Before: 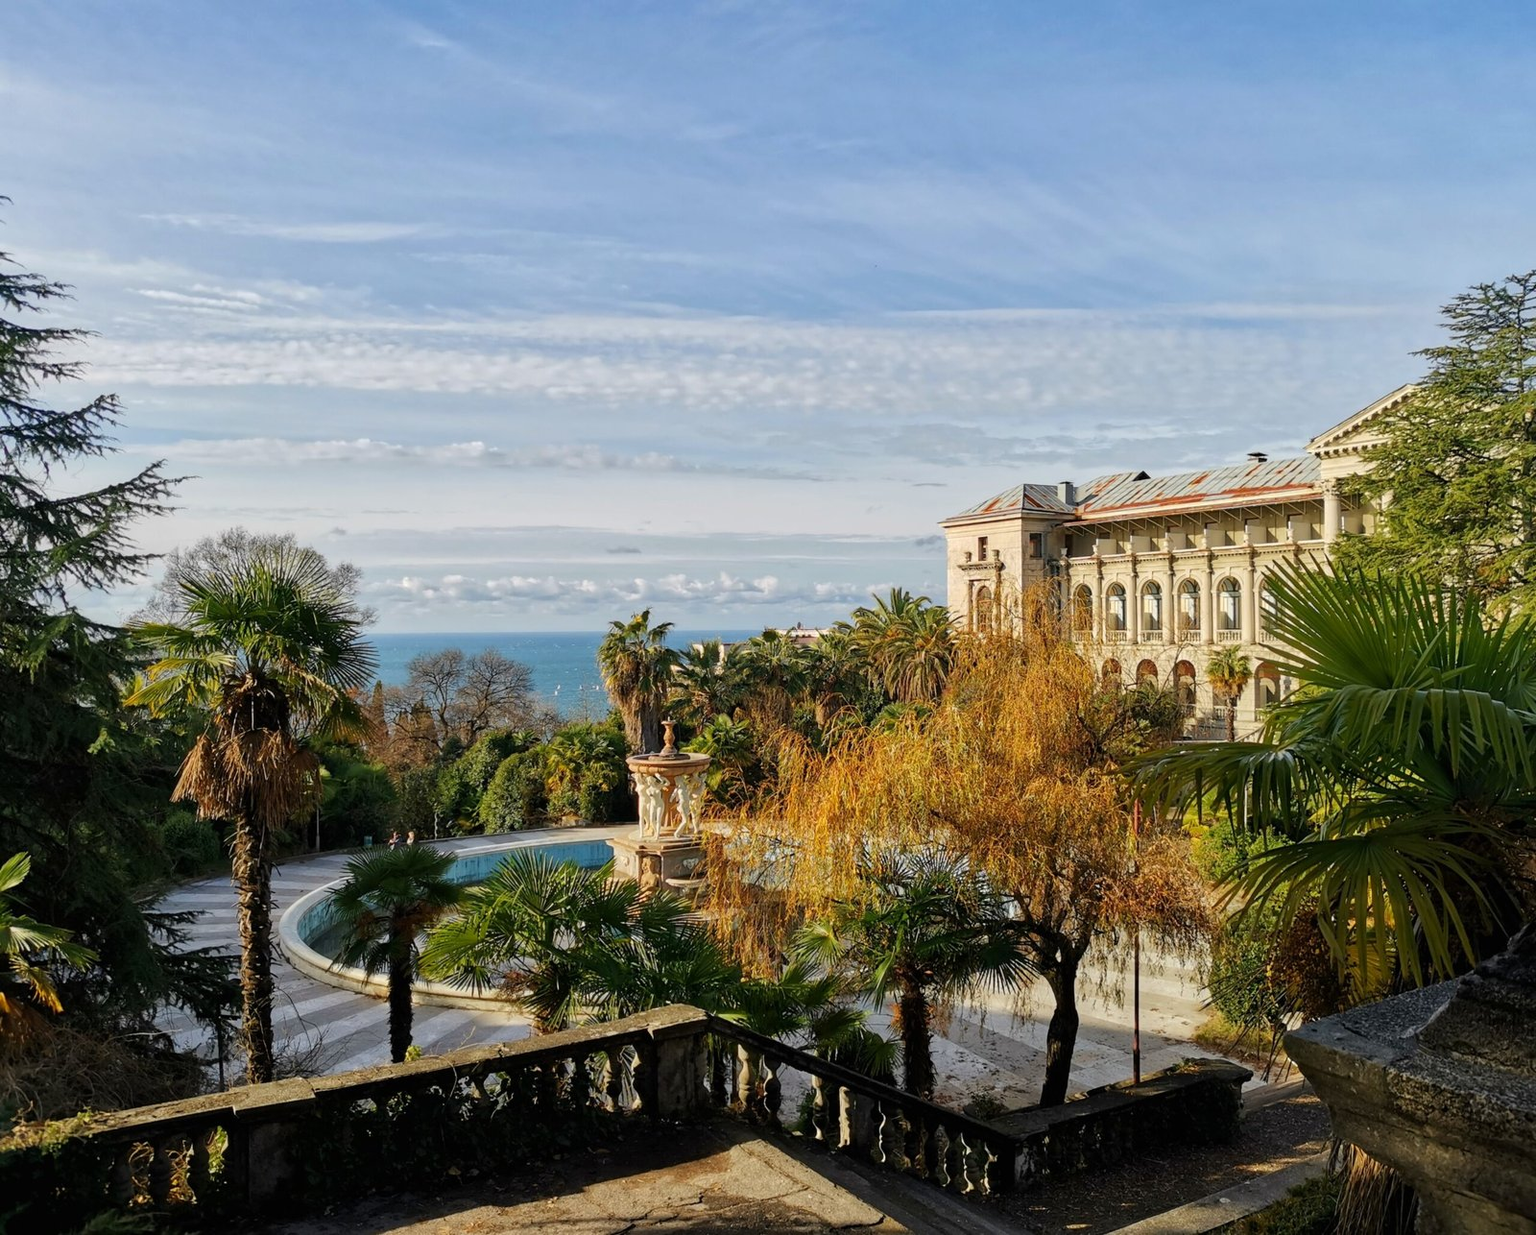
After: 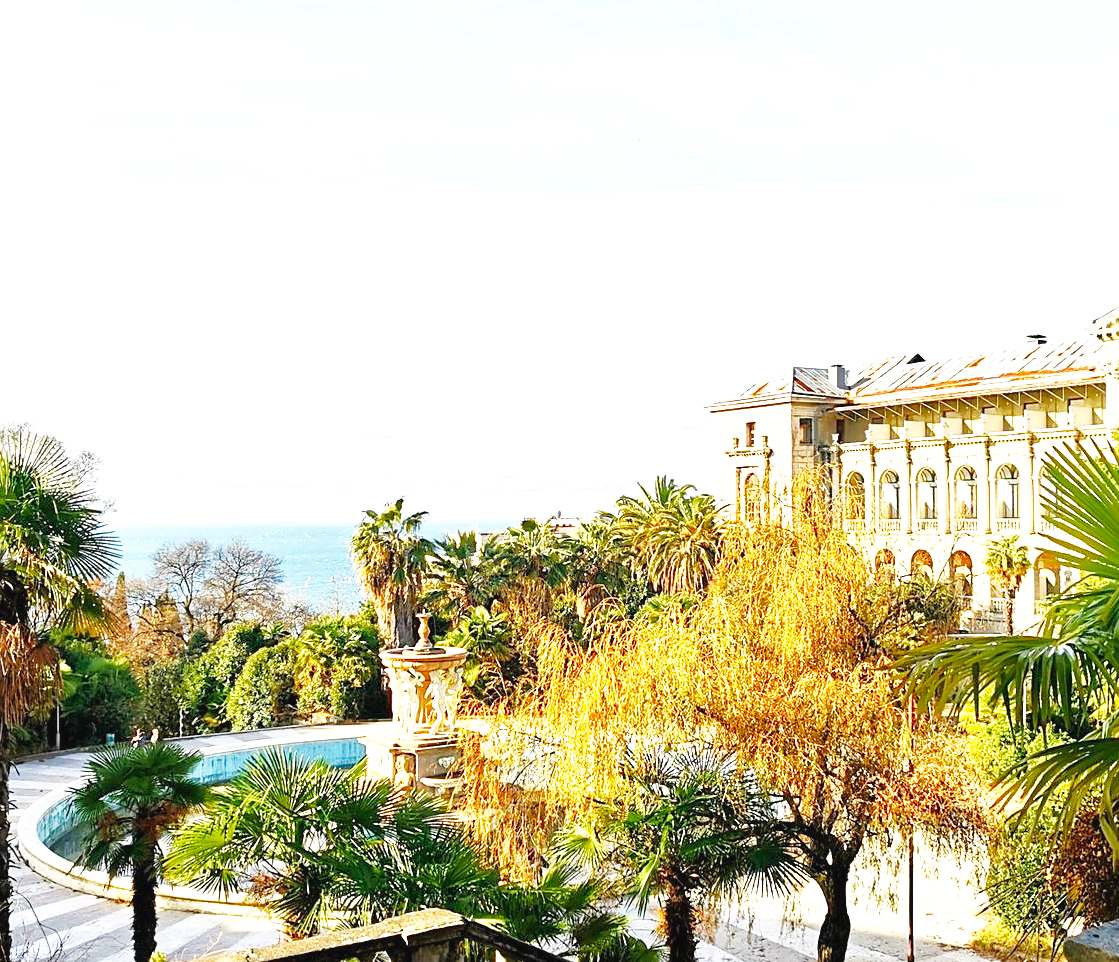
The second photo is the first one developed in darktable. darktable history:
exposure: black level correction 0, exposure 1.2 EV, compensate highlight preservation false
base curve: curves: ch0 [(0, 0.003) (0.001, 0.002) (0.006, 0.004) (0.02, 0.022) (0.048, 0.086) (0.094, 0.234) (0.162, 0.431) (0.258, 0.629) (0.385, 0.8) (0.548, 0.918) (0.751, 0.988) (1, 1)], preserve colors none
shadows and highlights: on, module defaults
crop and rotate: left 17.066%, top 10.654%, right 12.982%, bottom 14.528%
sharpen: on, module defaults
